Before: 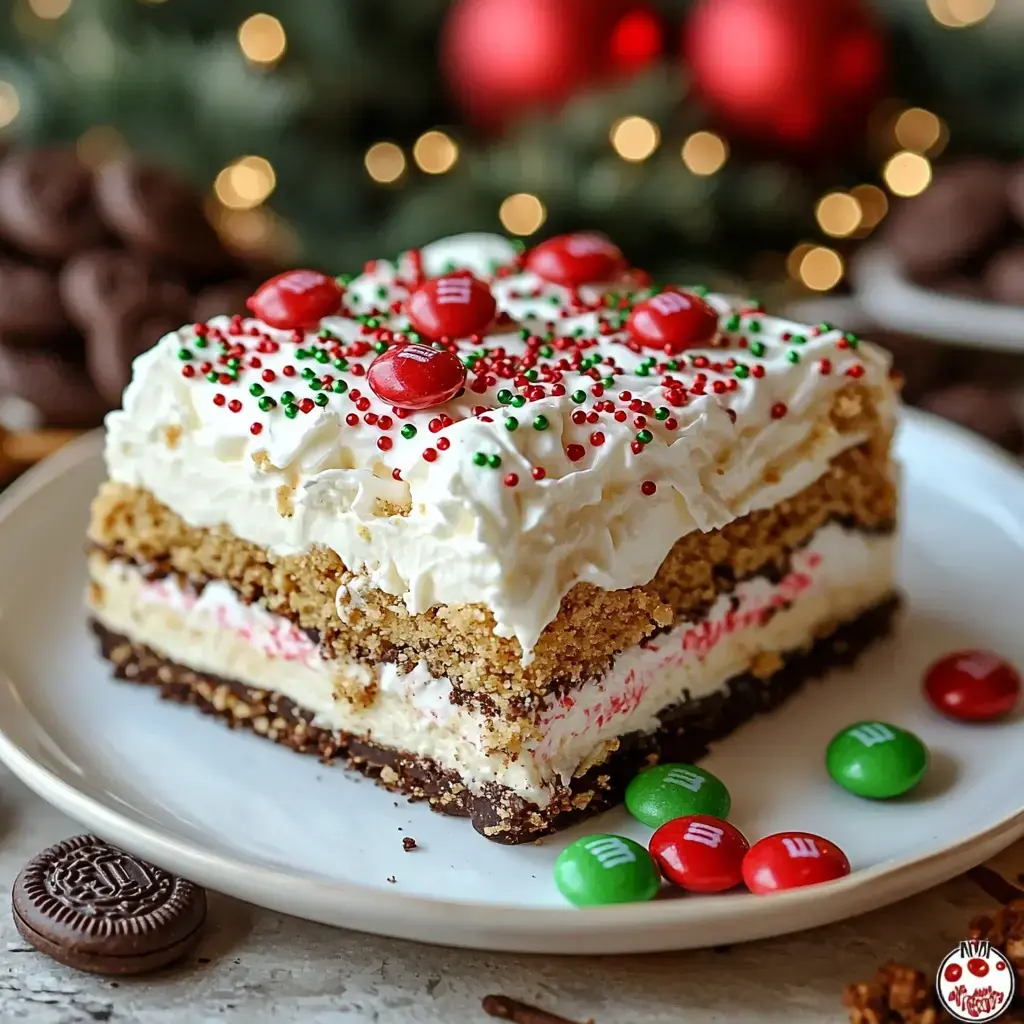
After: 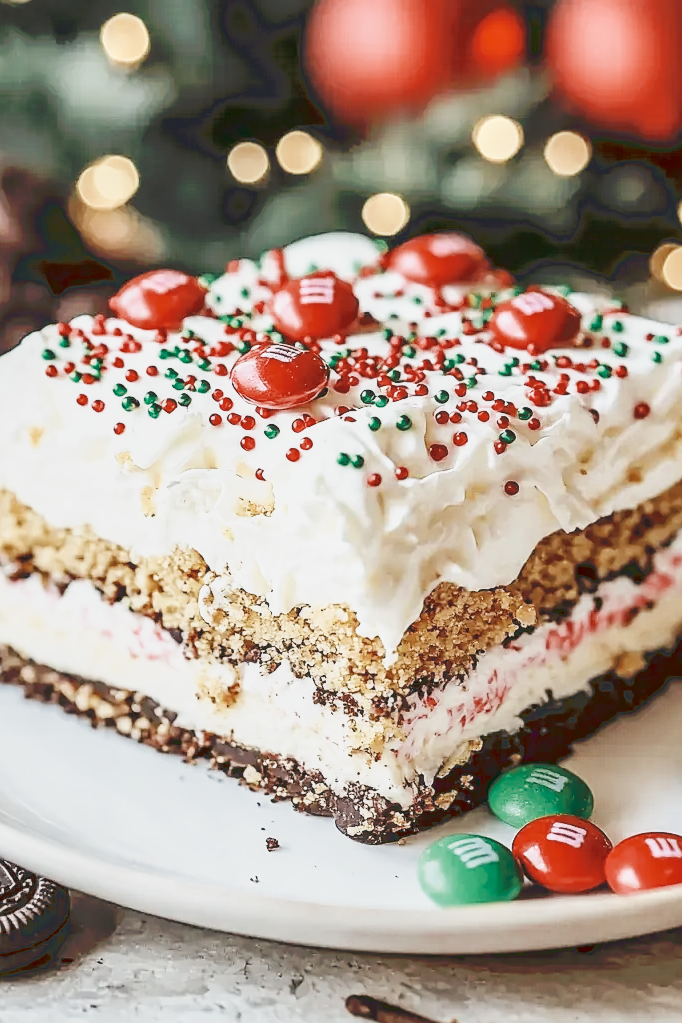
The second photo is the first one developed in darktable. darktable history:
tone curve: curves: ch0 [(0, 0) (0.003, 0.195) (0.011, 0.161) (0.025, 0.21) (0.044, 0.24) (0.069, 0.254) (0.1, 0.283) (0.136, 0.347) (0.177, 0.412) (0.224, 0.455) (0.277, 0.531) (0.335, 0.606) (0.399, 0.679) (0.468, 0.748) (0.543, 0.814) (0.623, 0.876) (0.709, 0.927) (0.801, 0.949) (0.898, 0.962) (1, 1)], preserve colors none
filmic rgb: black relative exposure -6.18 EV, white relative exposure 6.95 EV, hardness 2.28, color science v6 (2022)
crop and rotate: left 13.42%, right 19.95%
local contrast: on, module defaults
sharpen: radius 0.977, amount 0.603
color zones: curves: ch0 [(0, 0.5) (0.125, 0.4) (0.25, 0.5) (0.375, 0.4) (0.5, 0.4) (0.625, 0.35) (0.75, 0.35) (0.875, 0.5)]; ch1 [(0, 0.35) (0.125, 0.45) (0.25, 0.35) (0.375, 0.35) (0.5, 0.35) (0.625, 0.35) (0.75, 0.45) (0.875, 0.35)]; ch2 [(0, 0.6) (0.125, 0.5) (0.25, 0.5) (0.375, 0.6) (0.5, 0.6) (0.625, 0.5) (0.75, 0.5) (0.875, 0.5)]
